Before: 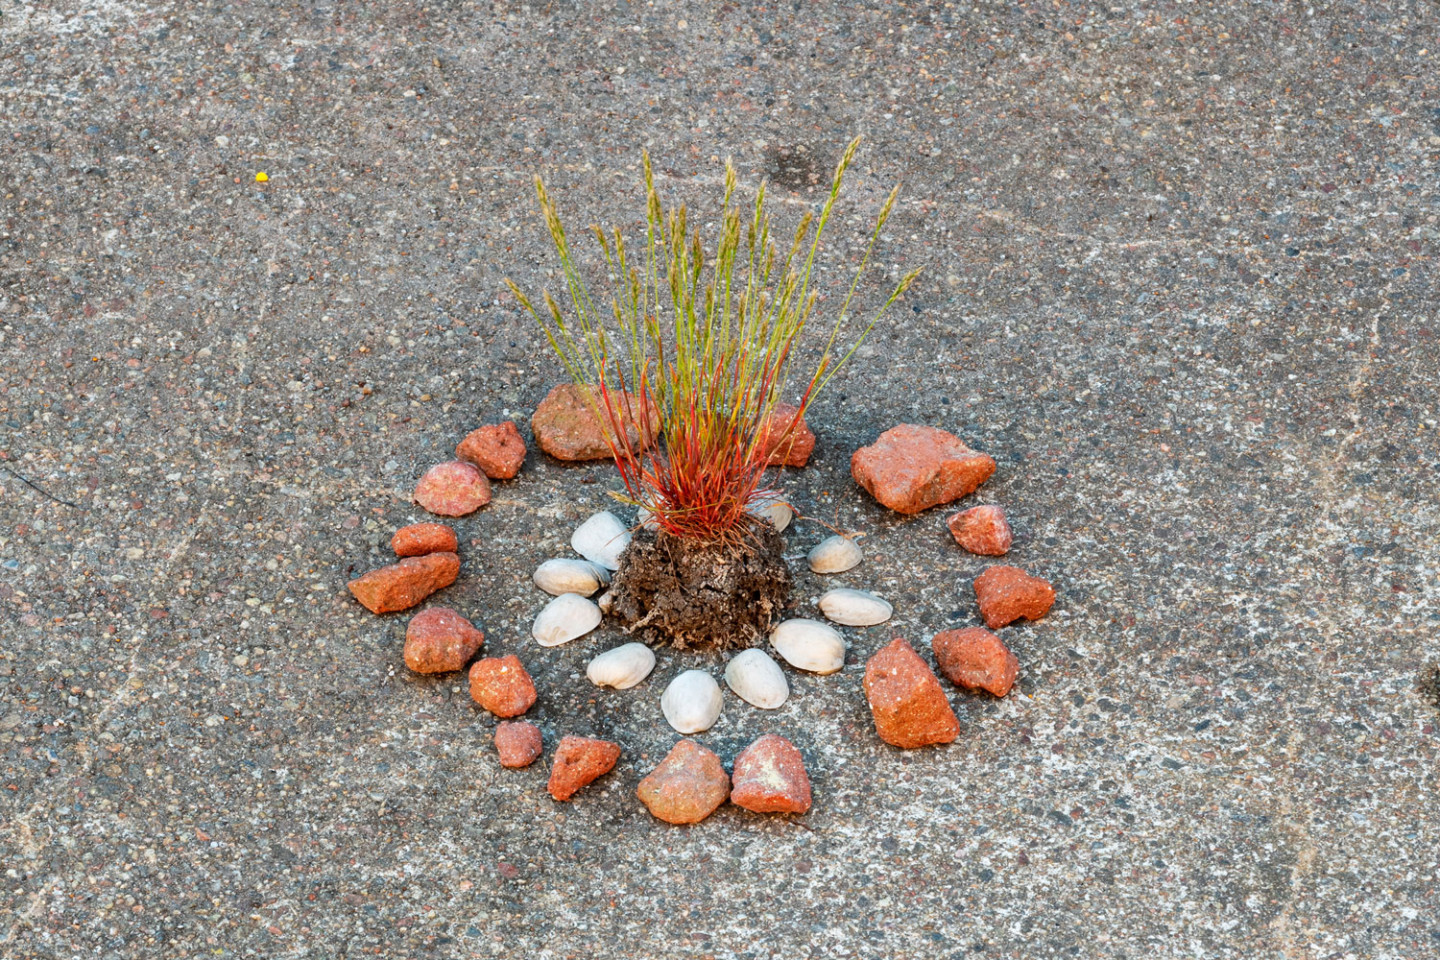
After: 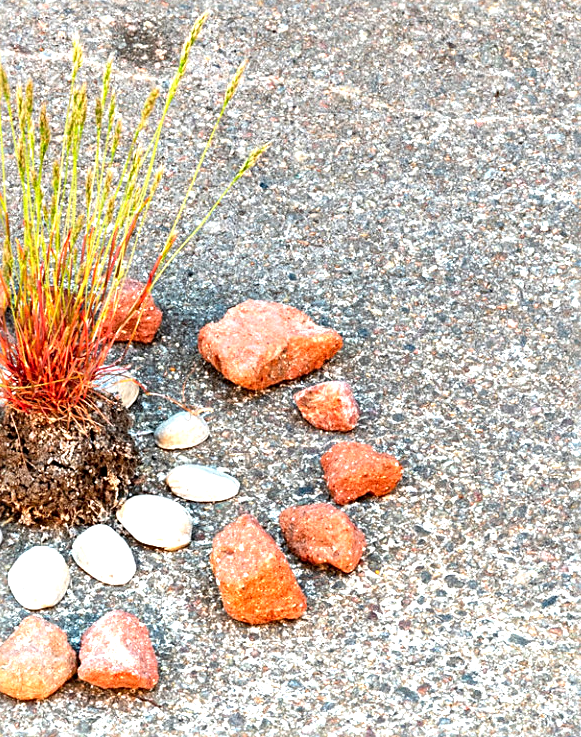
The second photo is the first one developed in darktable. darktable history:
crop: left 45.415%, top 12.994%, right 14.22%, bottom 10.14%
sharpen: radius 2.722
exposure: black level correction 0.001, exposure 1.047 EV, compensate highlight preservation false
